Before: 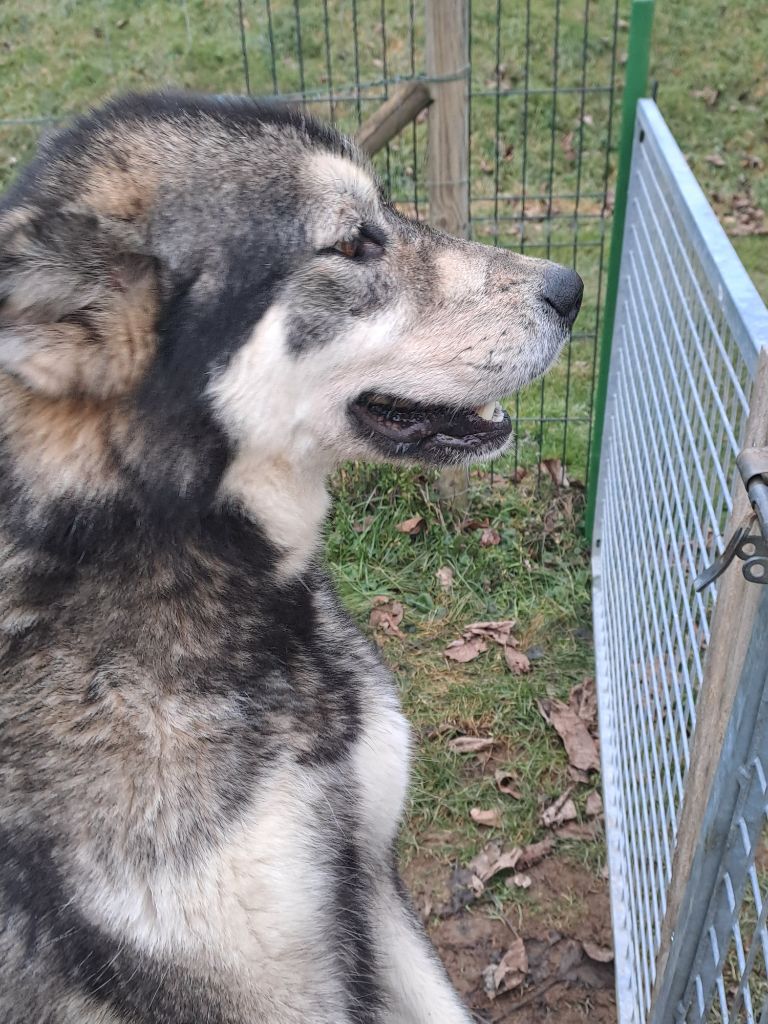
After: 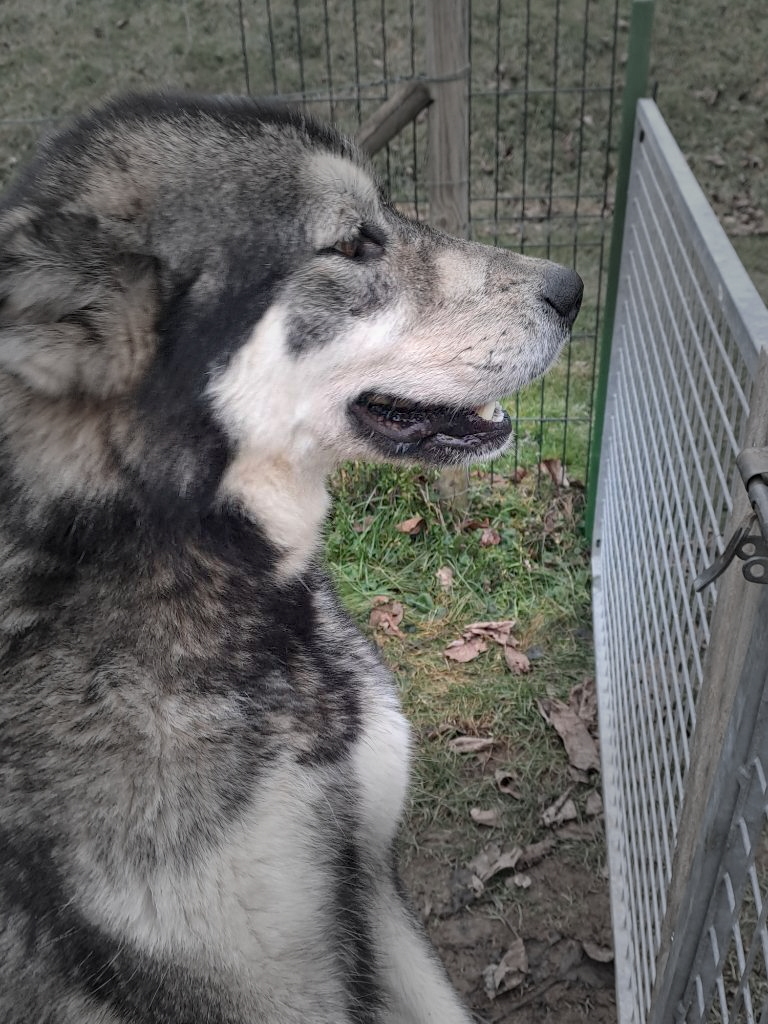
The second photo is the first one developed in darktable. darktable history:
exposure: black level correction 0.005, exposure 0.016 EV, compensate highlight preservation false
vignetting: fall-off start 30.6%, fall-off radius 34.19%, saturation -0.647
